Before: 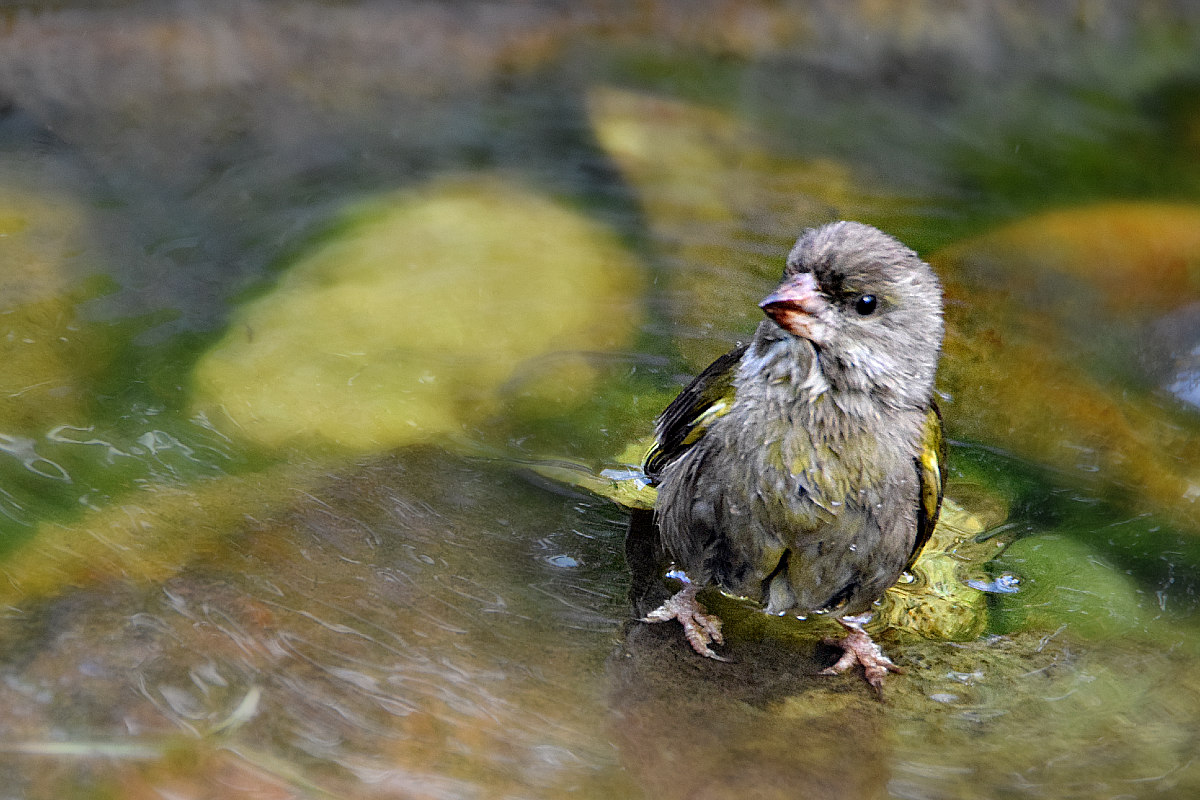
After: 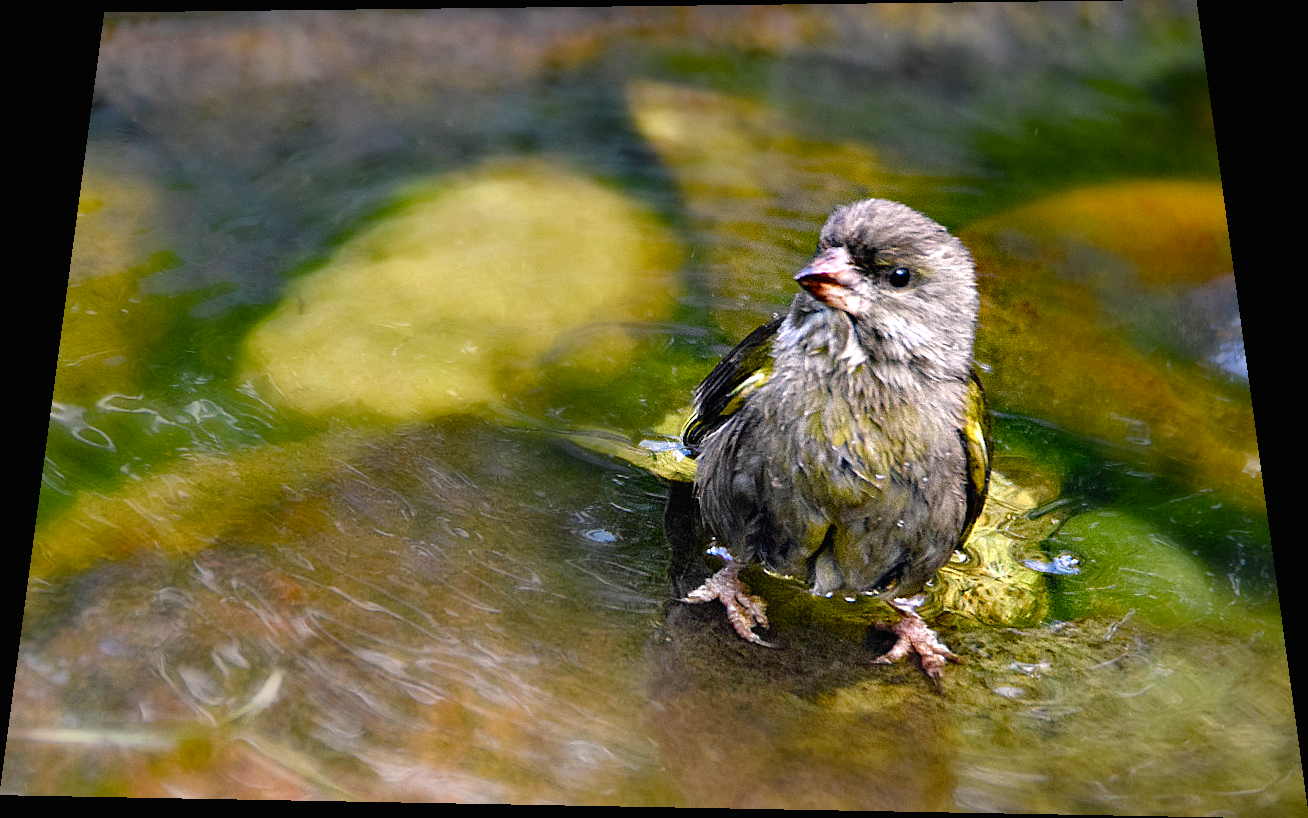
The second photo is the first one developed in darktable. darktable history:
color balance rgb: shadows lift › chroma 1%, shadows lift › hue 217.2°, power › hue 310.8°, highlights gain › chroma 2%, highlights gain › hue 44.4°, global offset › luminance 0.25%, global offset › hue 171.6°, perceptual saturation grading › global saturation 14.09%, perceptual saturation grading › highlights -30%, perceptual saturation grading › shadows 50.67%, global vibrance 25%, contrast 20%
rotate and perspective: rotation 0.128°, lens shift (vertical) -0.181, lens shift (horizontal) -0.044, shear 0.001, automatic cropping off
